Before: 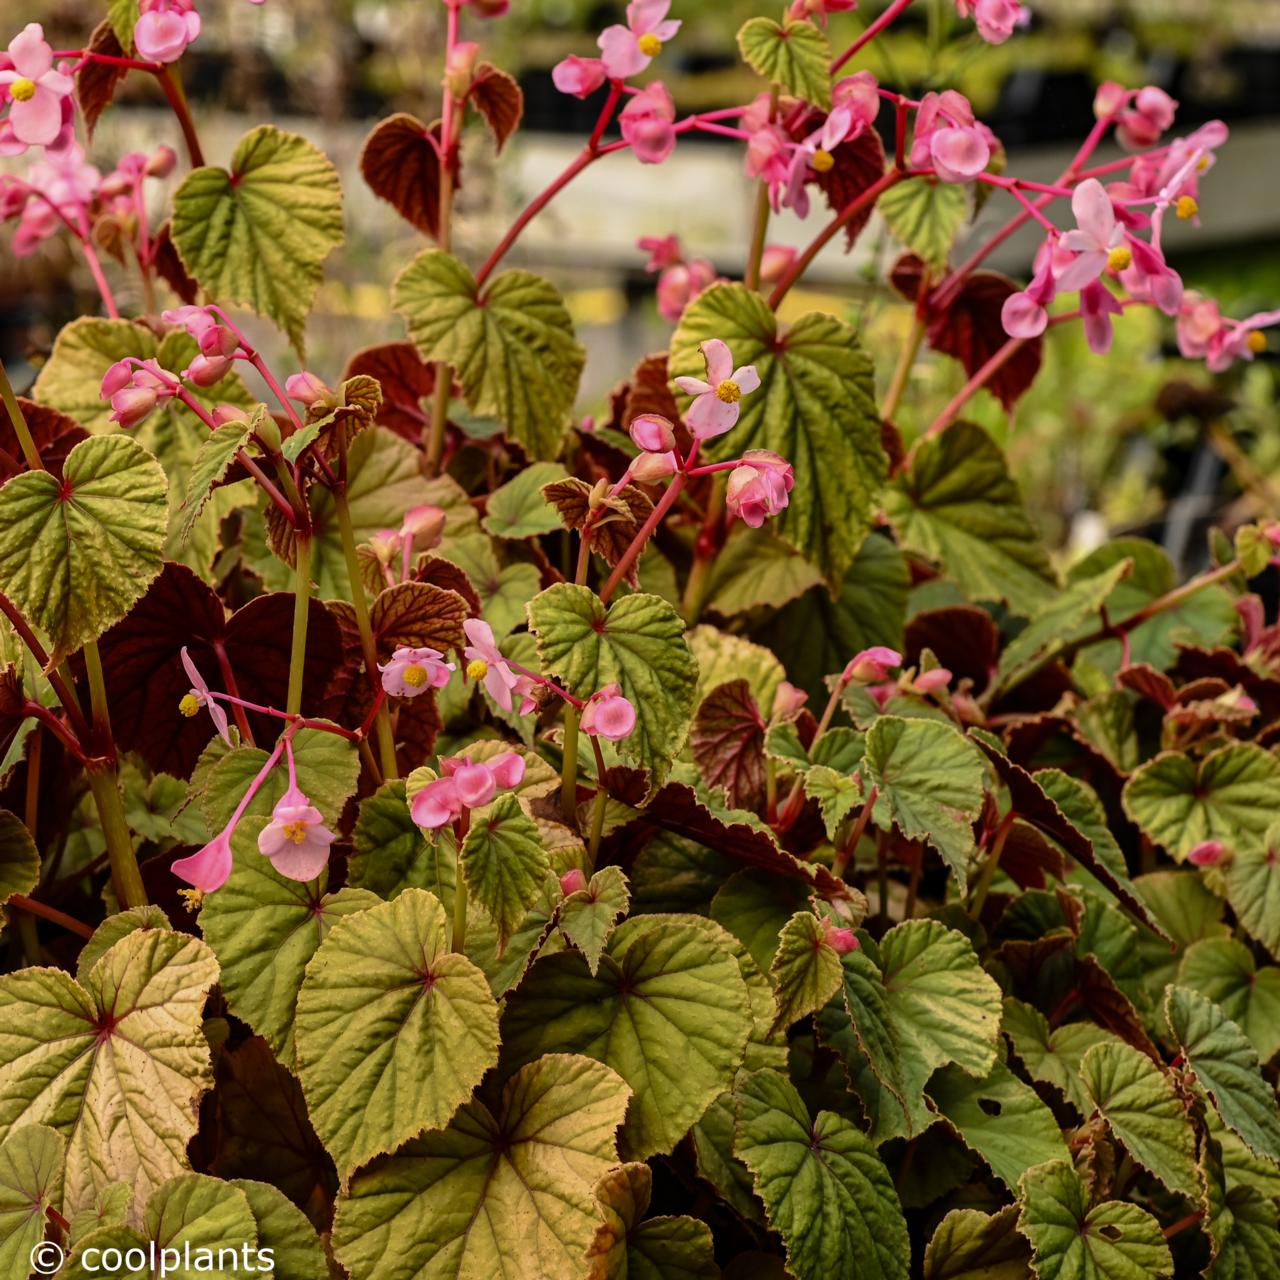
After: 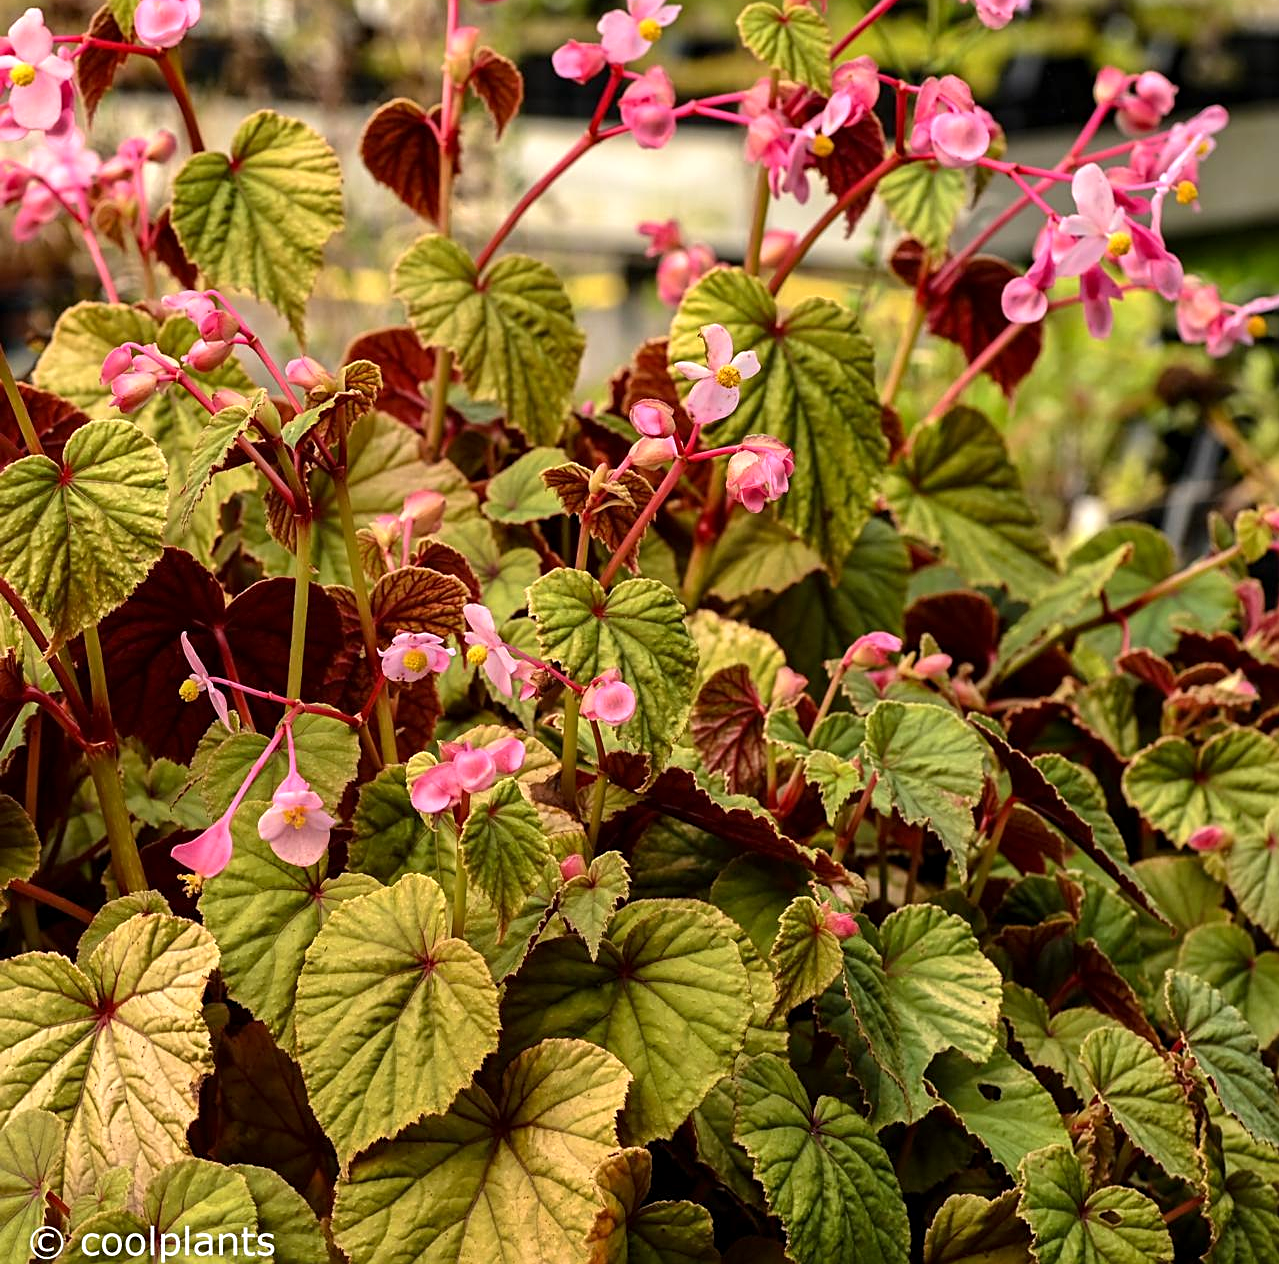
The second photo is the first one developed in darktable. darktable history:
sharpen: radius 1.976
crop: top 1.224%, right 0.065%
exposure: black level correction 0.001, exposure 0.499 EV, compensate highlight preservation false
